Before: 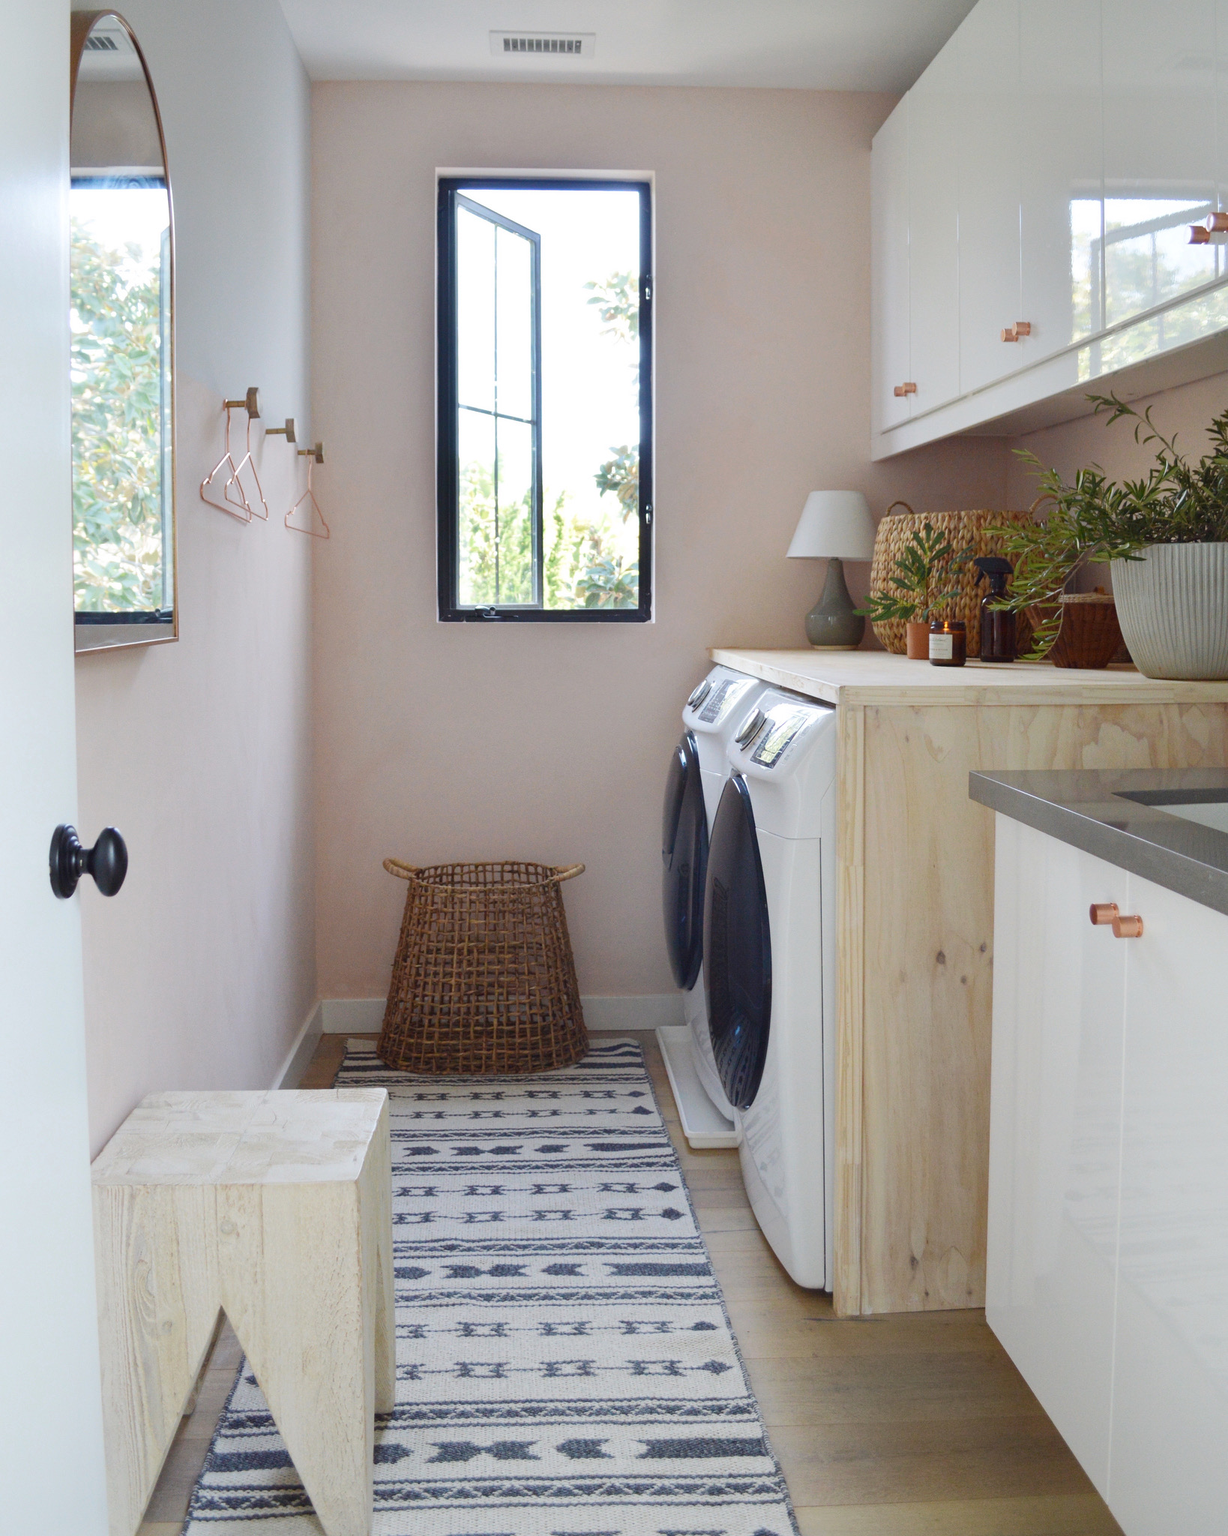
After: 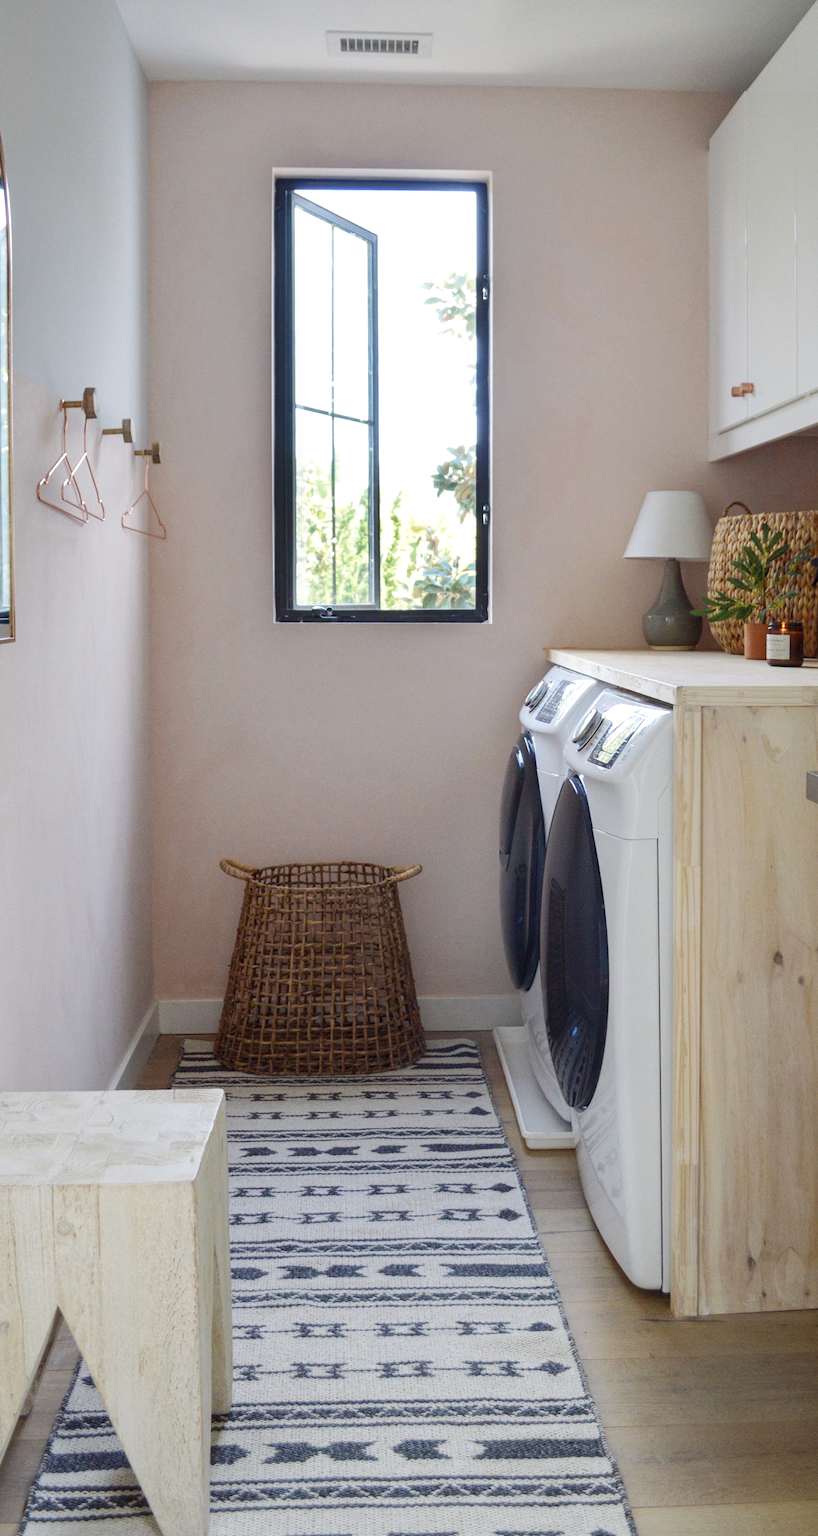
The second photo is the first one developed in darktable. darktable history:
crop and rotate: left 13.342%, right 19.991%
local contrast: on, module defaults
